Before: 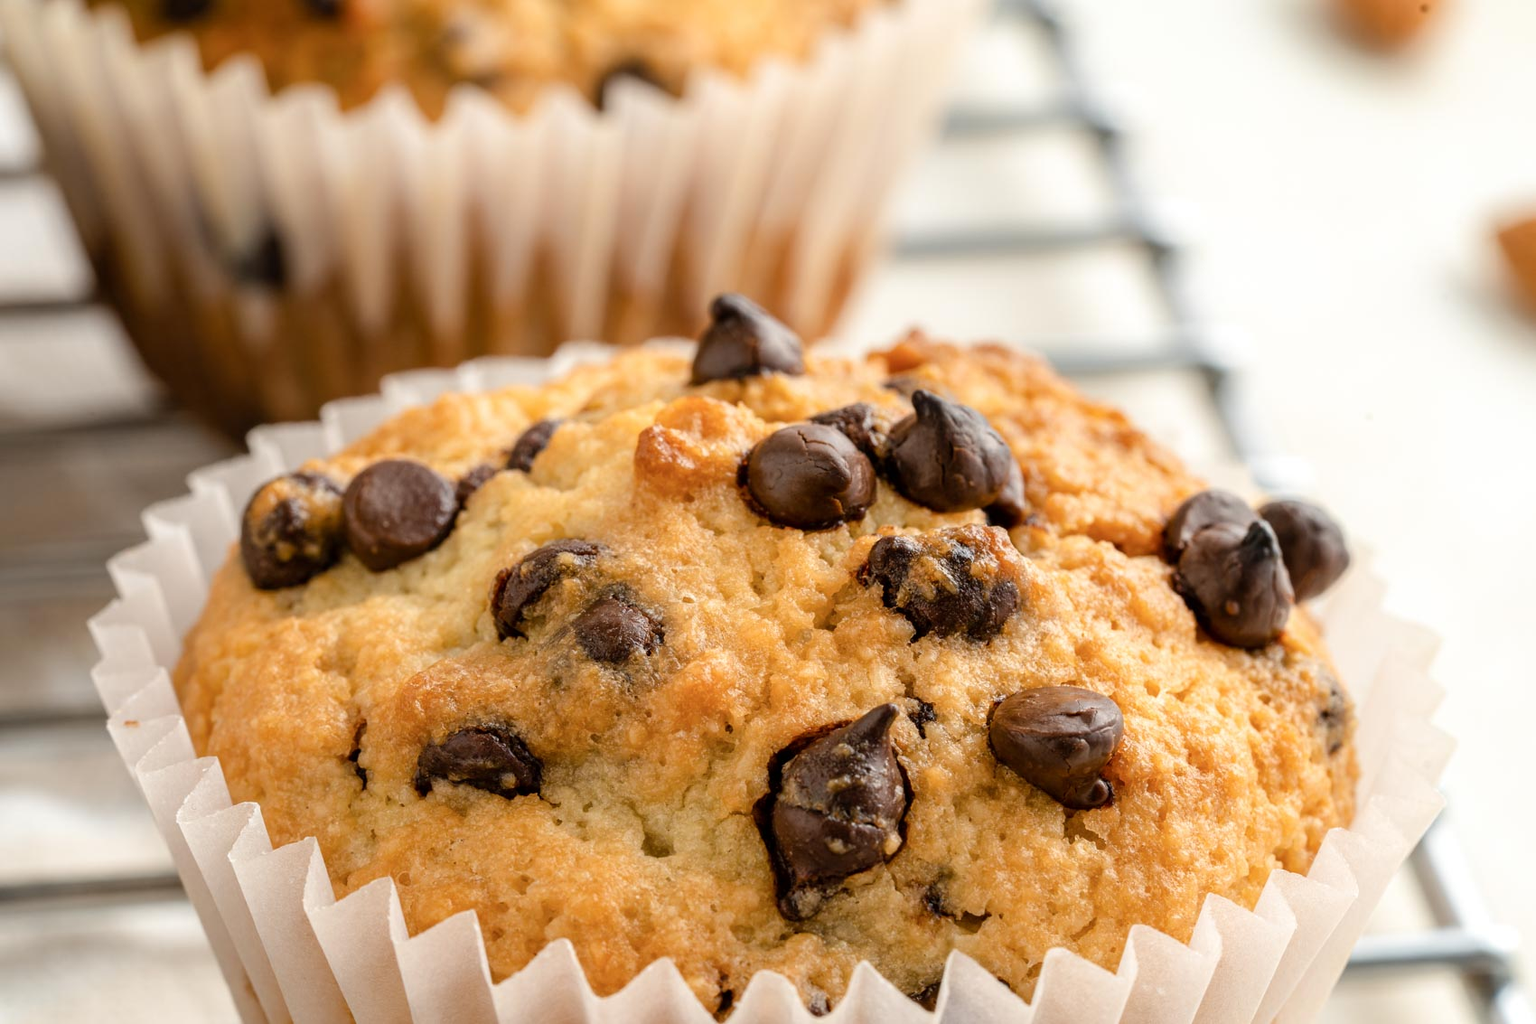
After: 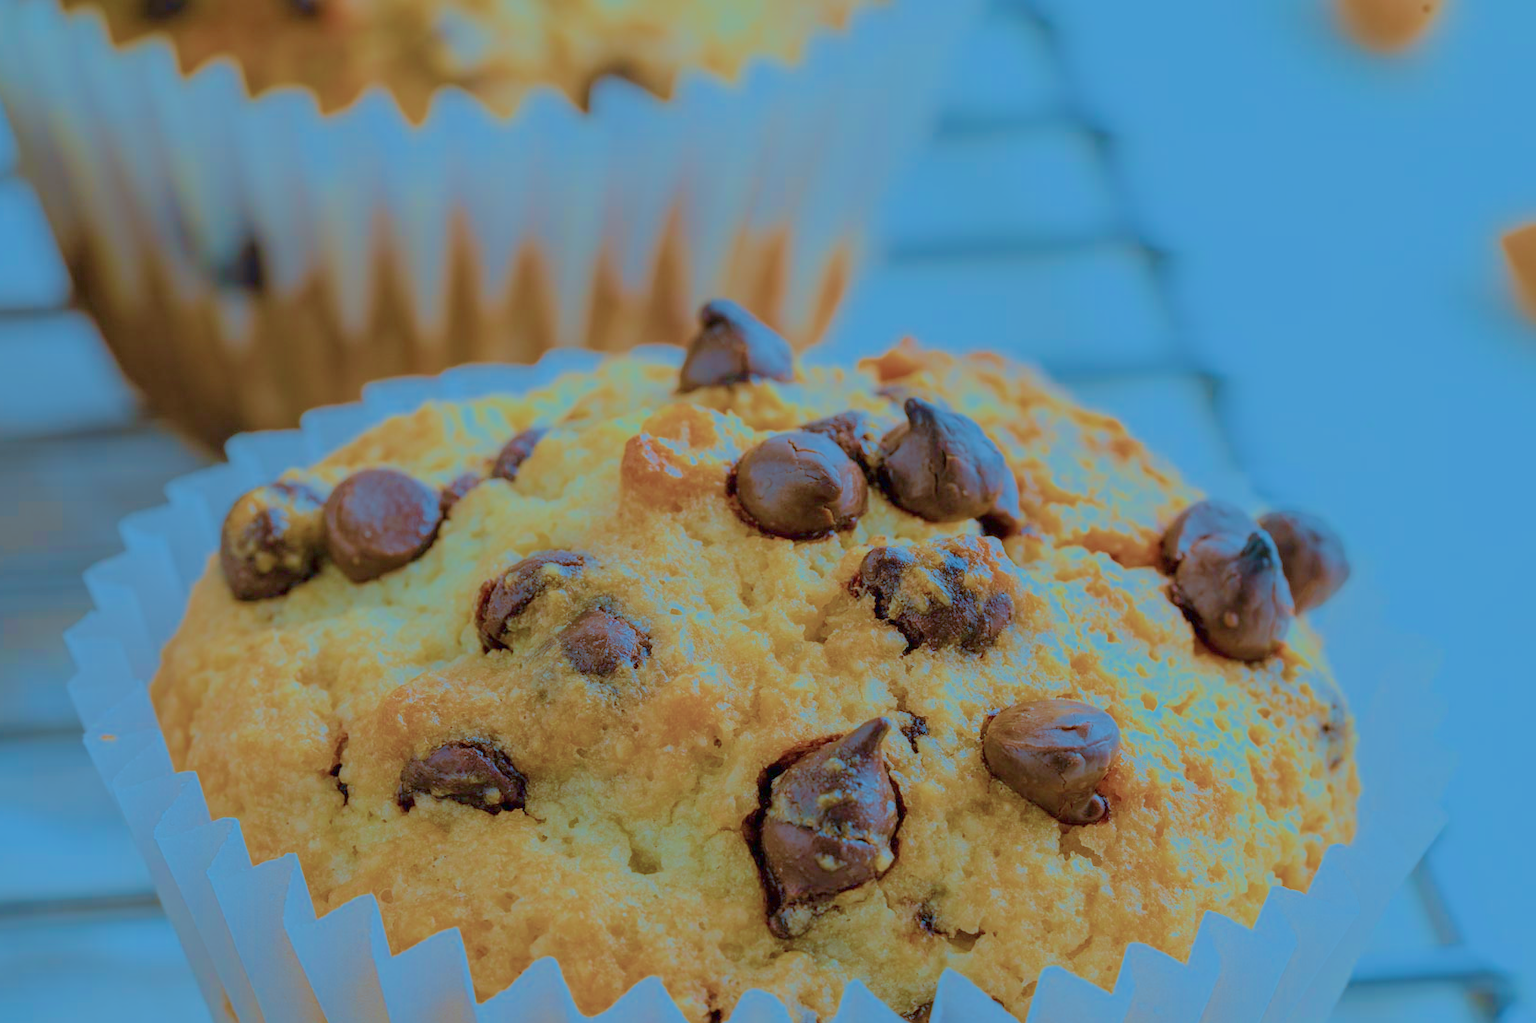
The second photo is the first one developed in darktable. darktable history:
crop: left 1.654%, right 0.278%, bottom 1.864%
velvia: strength 56.59%
color calibration: gray › normalize channels true, illuminant custom, x 0.431, y 0.395, temperature 3135.85 K, gamut compression 0.02
filmic rgb: black relative exposure -15.91 EV, white relative exposure 7.98 EV, hardness 4.18, latitude 49.72%, contrast 0.506, color science v5 (2021), contrast in shadows safe, contrast in highlights safe
